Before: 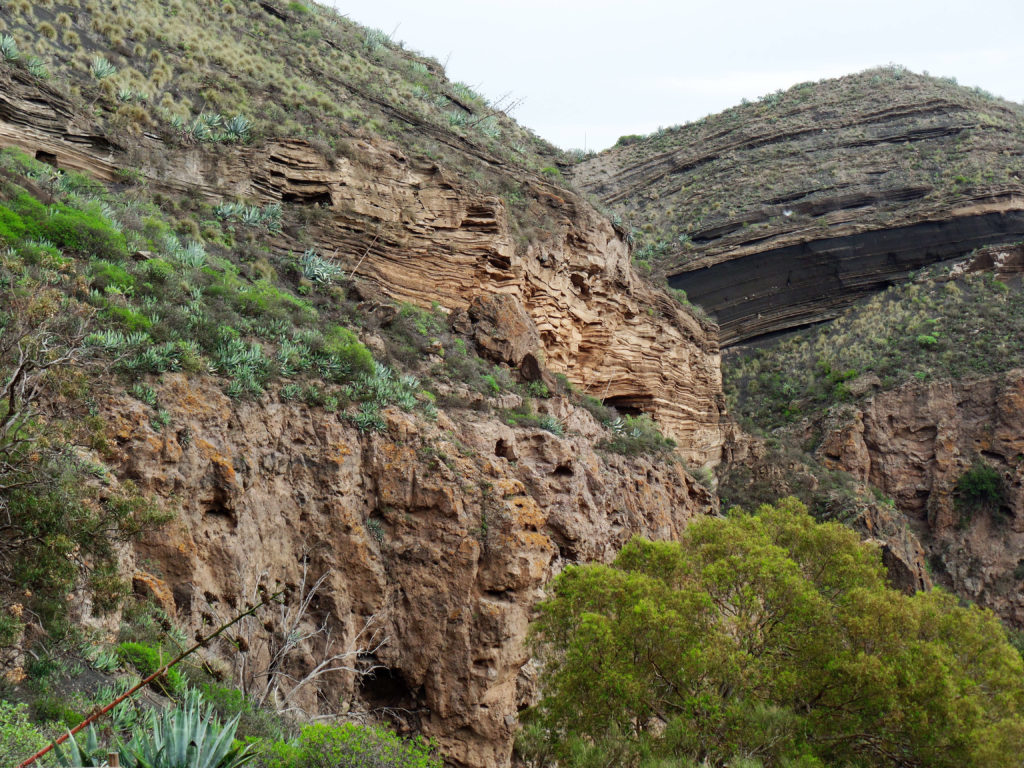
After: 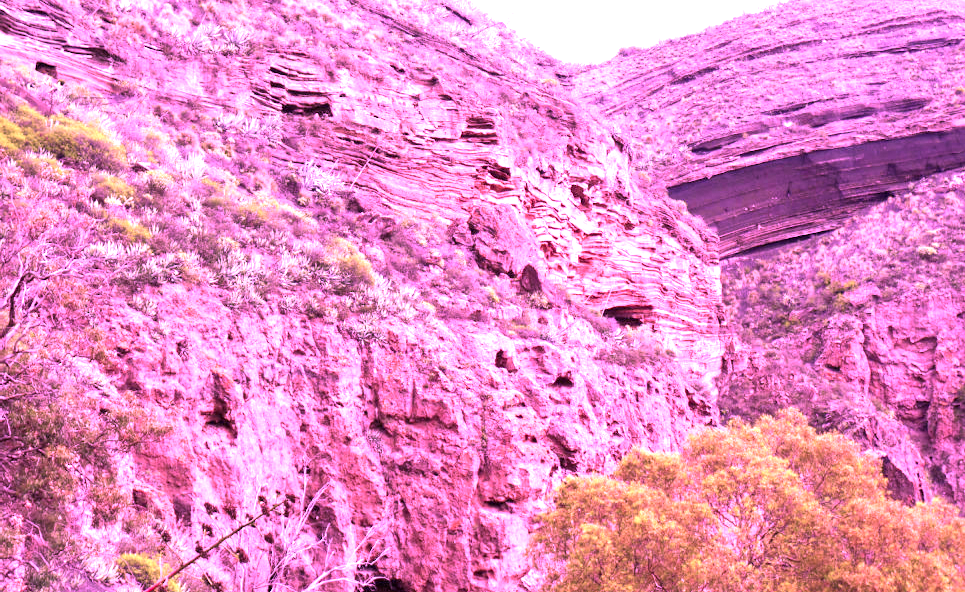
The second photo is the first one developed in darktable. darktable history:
crop and rotate: angle 0.03°, top 11.643%, right 5.651%, bottom 11.189%
exposure: black level correction 0, exposure 2 EV, compensate highlight preservation false
color calibration: illuminant custom, x 0.261, y 0.521, temperature 7054.11 K
